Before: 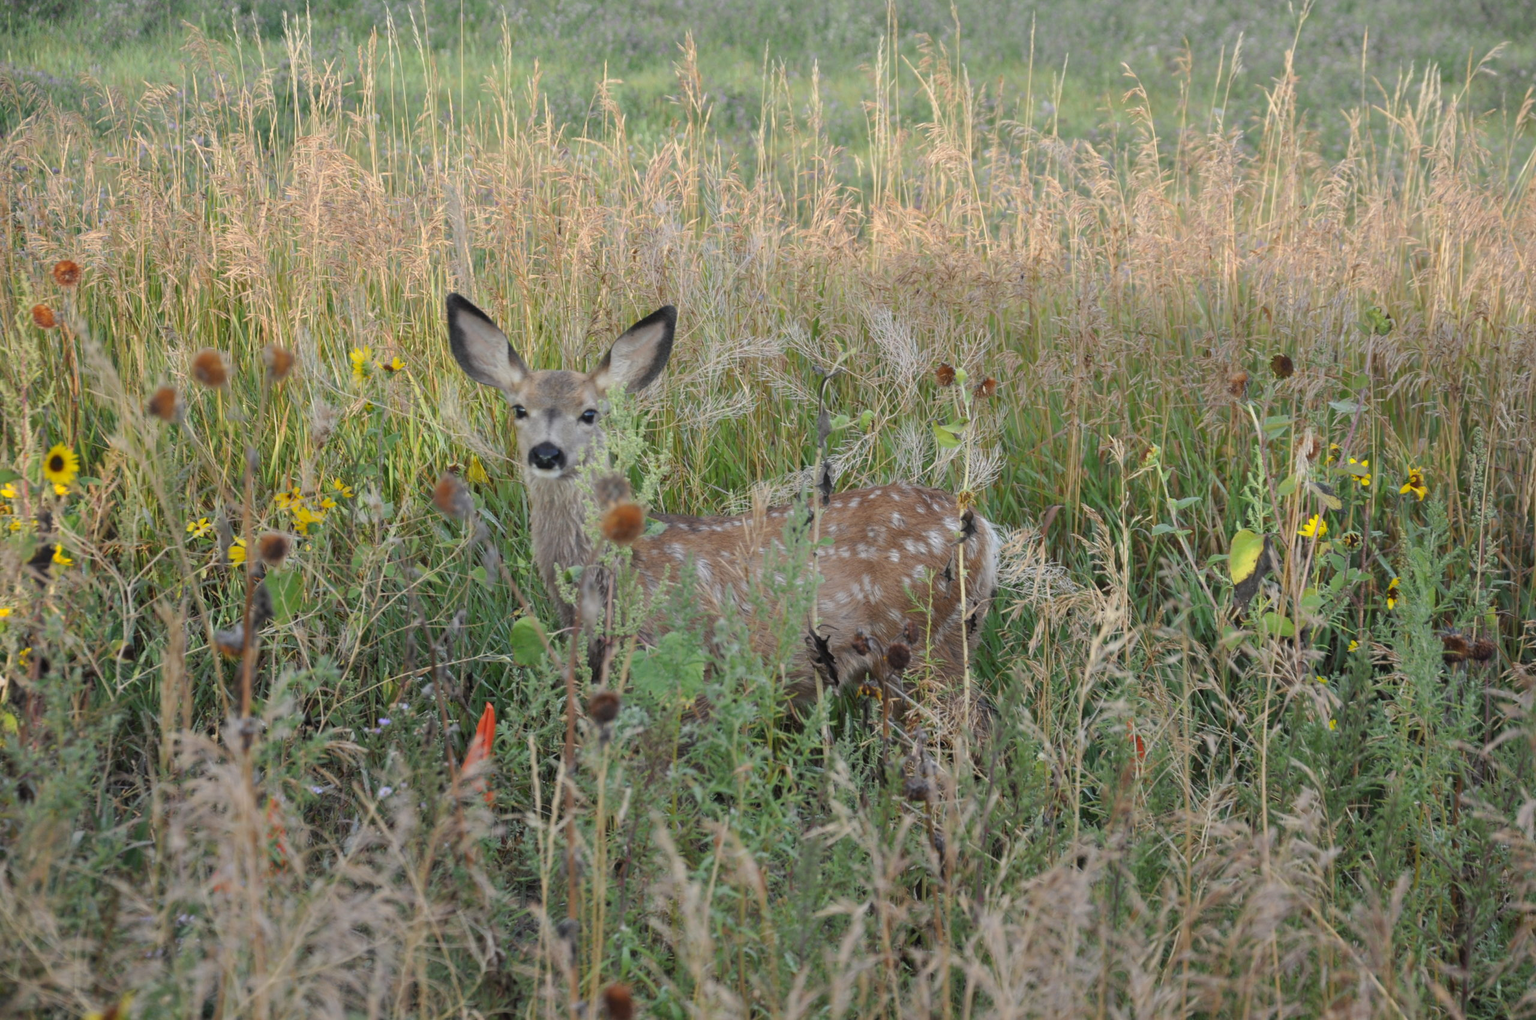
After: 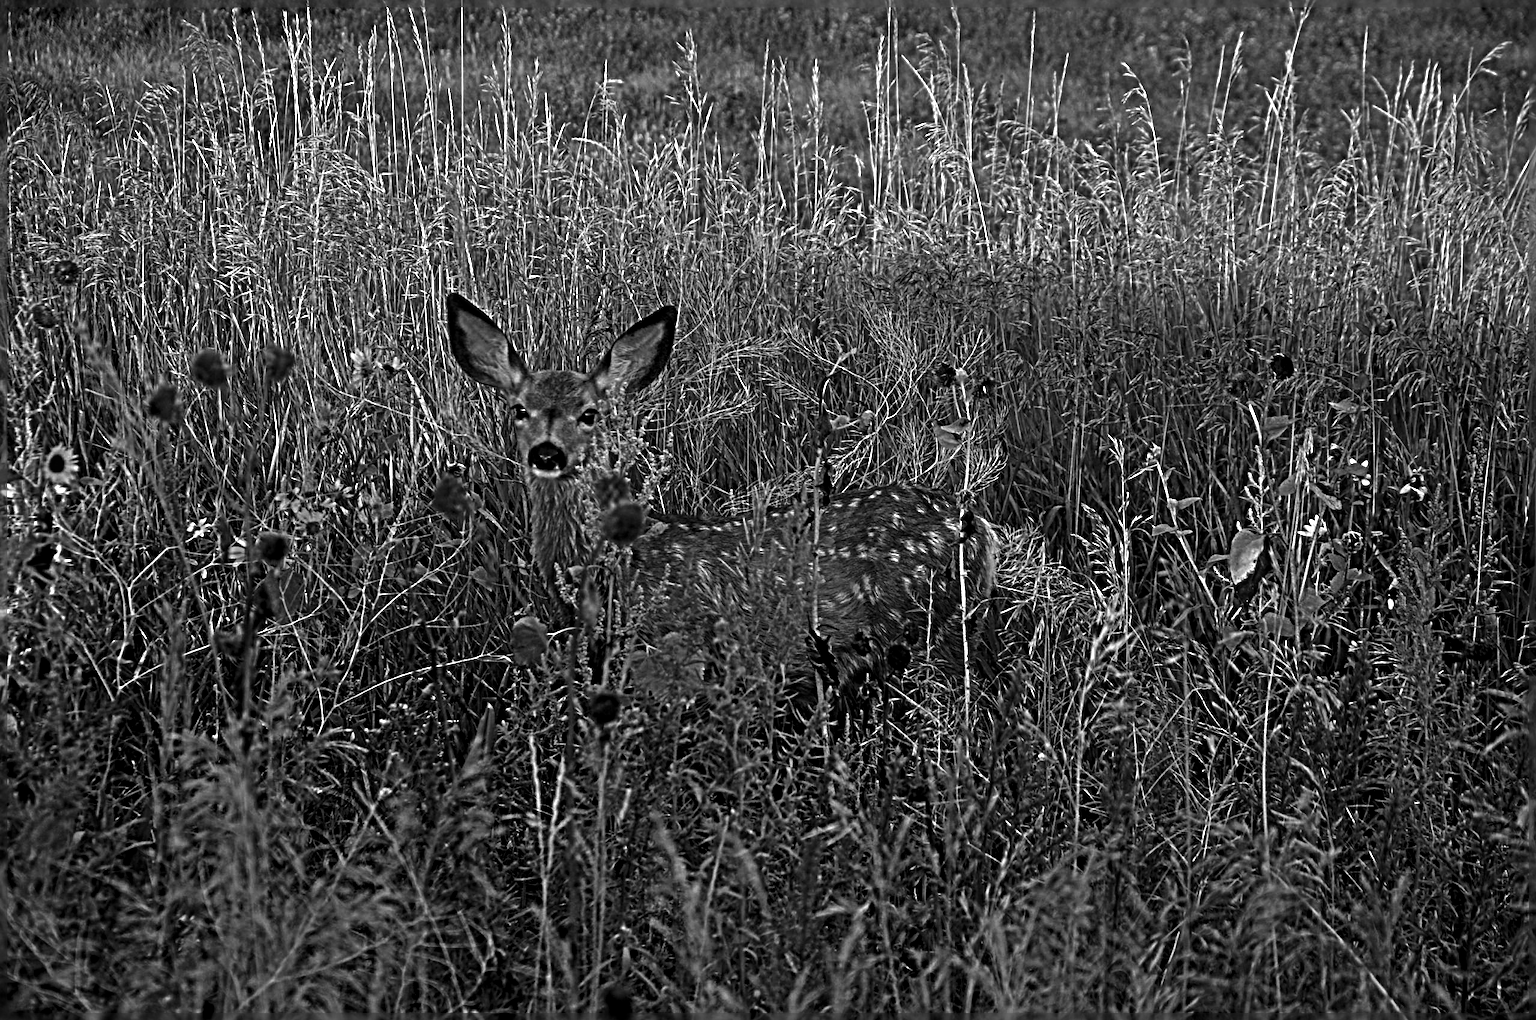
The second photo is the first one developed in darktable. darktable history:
white balance: red 0.98, blue 1.034
sharpen: radius 6.3, amount 1.8, threshold 0
local contrast: on, module defaults
contrast brightness saturation: contrast -0.03, brightness -0.59, saturation -1
